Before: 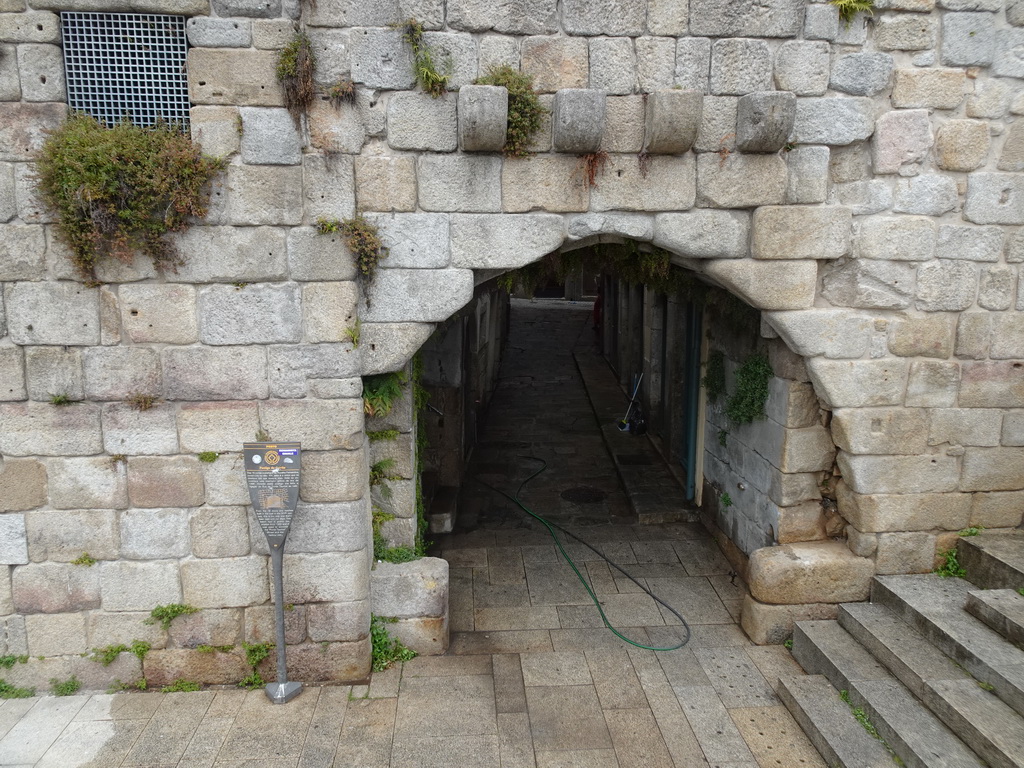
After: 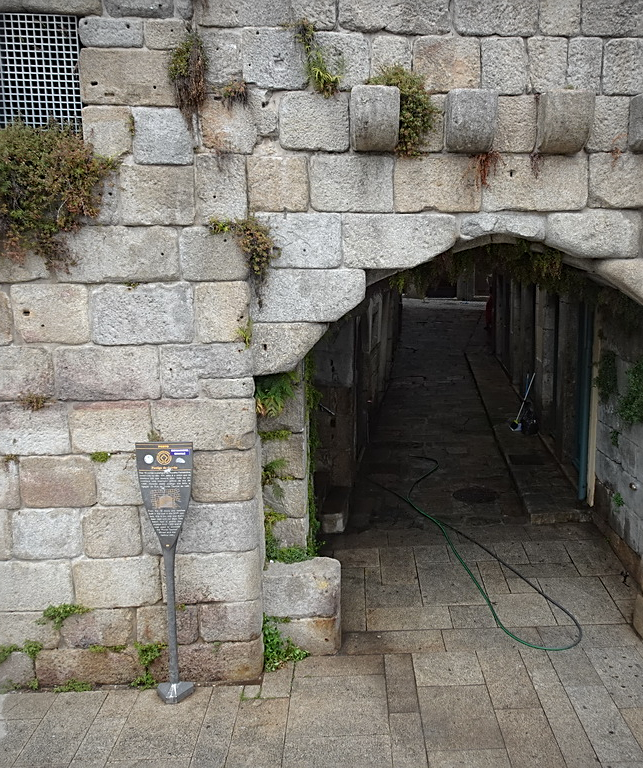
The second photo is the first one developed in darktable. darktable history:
sharpen: on, module defaults
vignetting: fall-off radius 63.6%
crop: left 10.644%, right 26.528%
